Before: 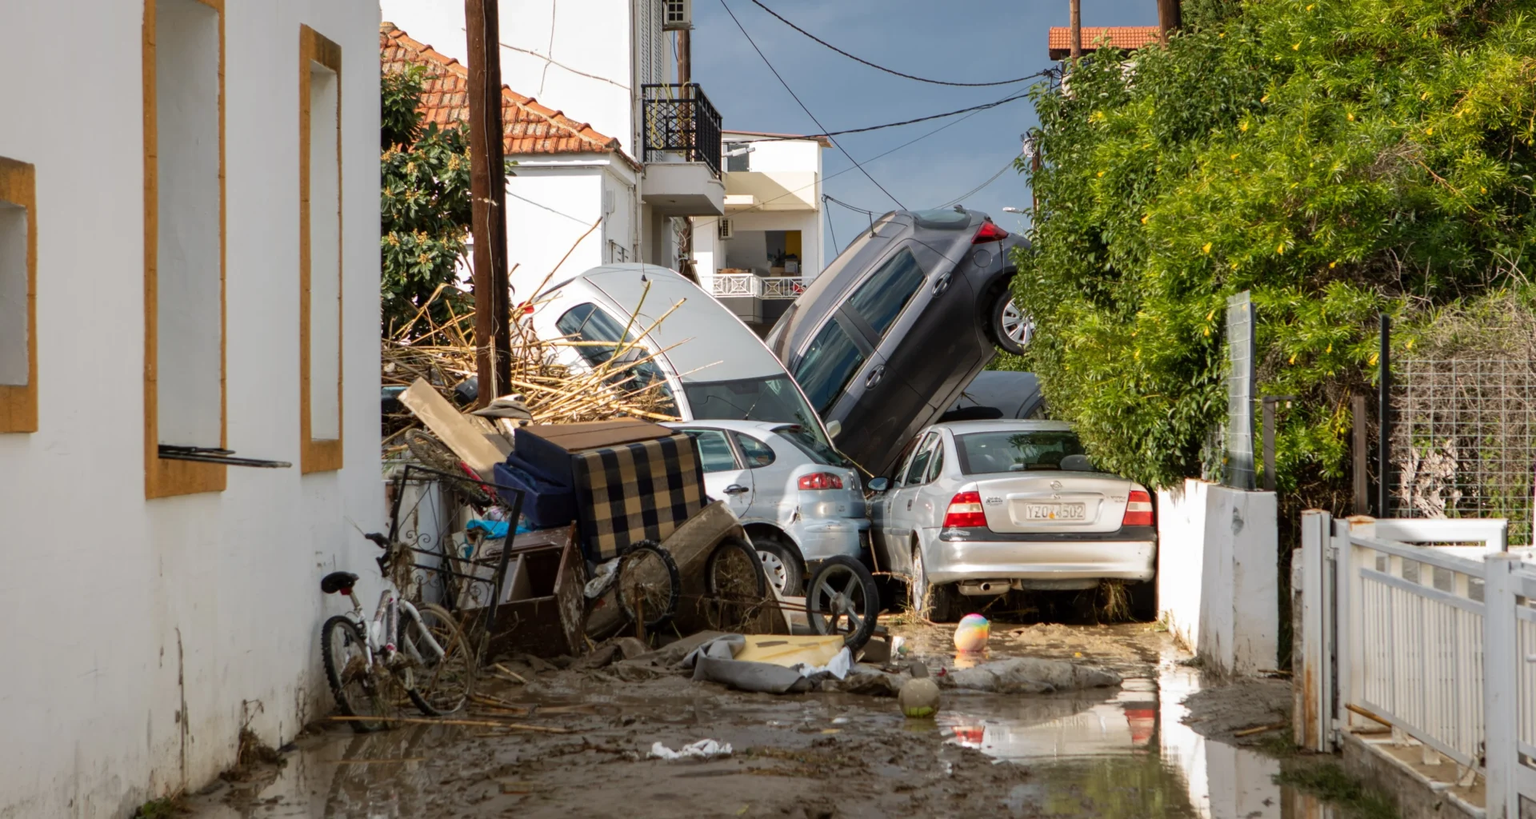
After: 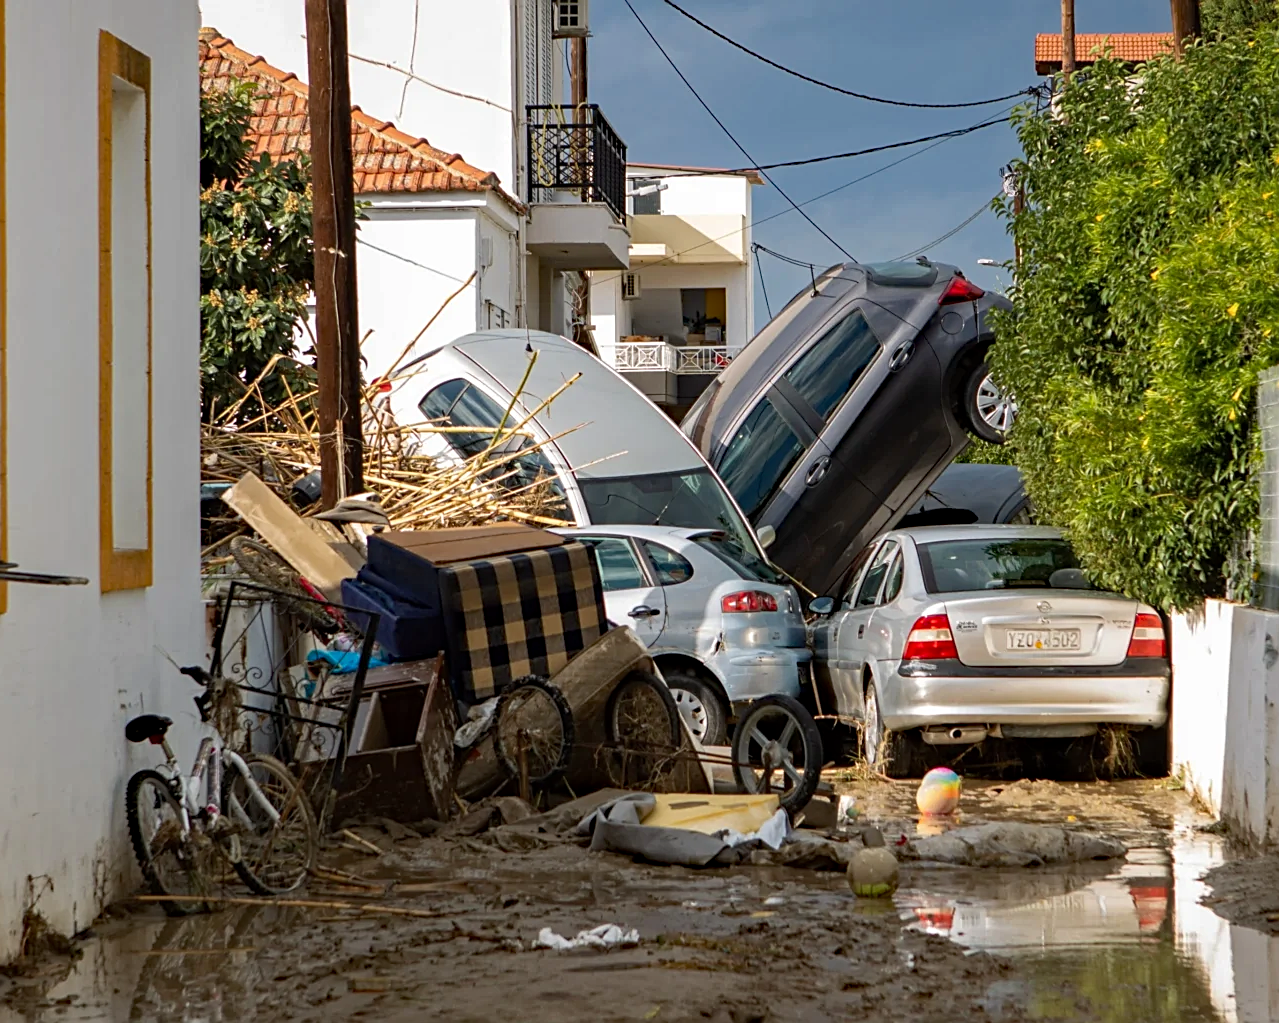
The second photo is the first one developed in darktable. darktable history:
haze removal: strength 0.29, distance 0.25, compatibility mode true, adaptive false
crop and rotate: left 14.385%, right 18.948%
sharpen: on, module defaults
